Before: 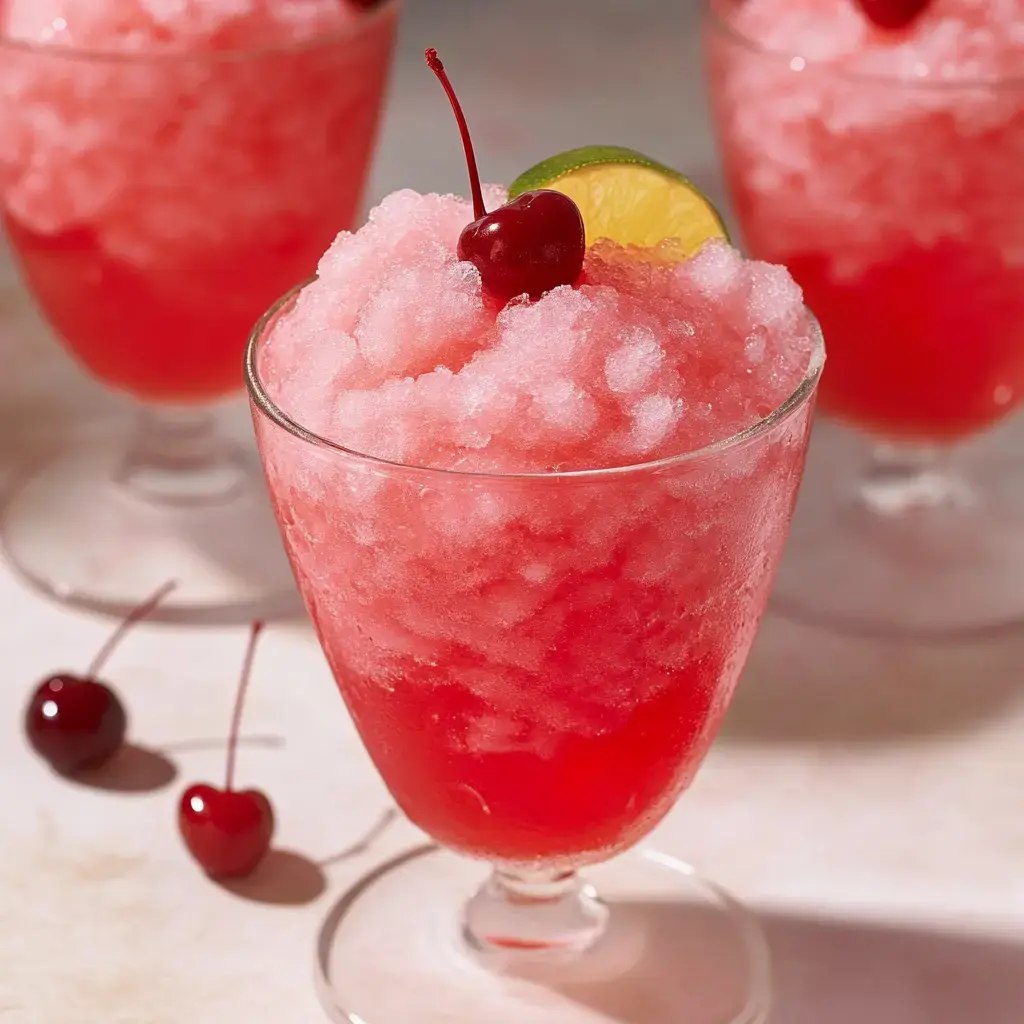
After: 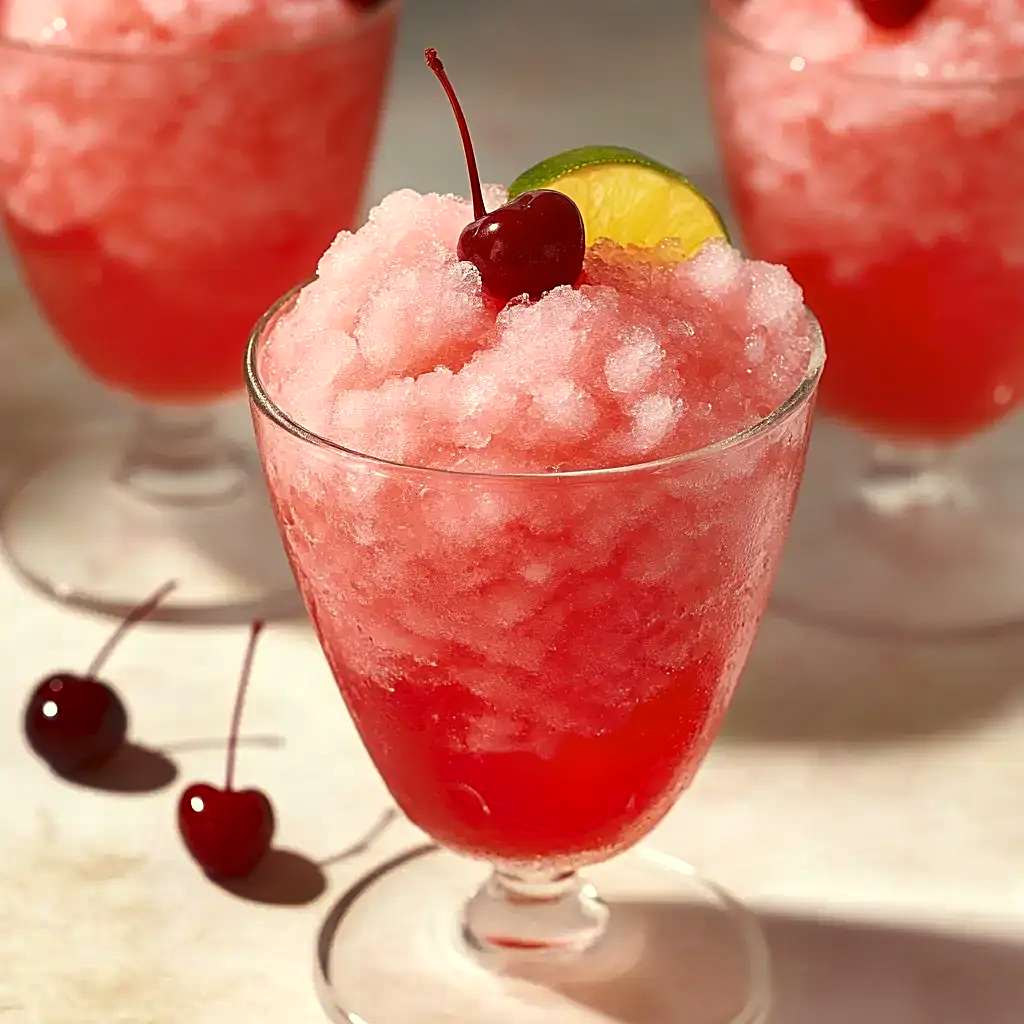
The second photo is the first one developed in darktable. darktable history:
shadows and highlights: low approximation 0.01, soften with gaussian
color correction: highlights a* -5.94, highlights b* 11.19
sharpen: on, module defaults
tone equalizer: -8 EV -0.001 EV, -7 EV 0.001 EV, -6 EV -0.002 EV, -5 EV -0.003 EV, -4 EV -0.062 EV, -3 EV -0.222 EV, -2 EV -0.267 EV, -1 EV 0.105 EV, +0 EV 0.303 EV
